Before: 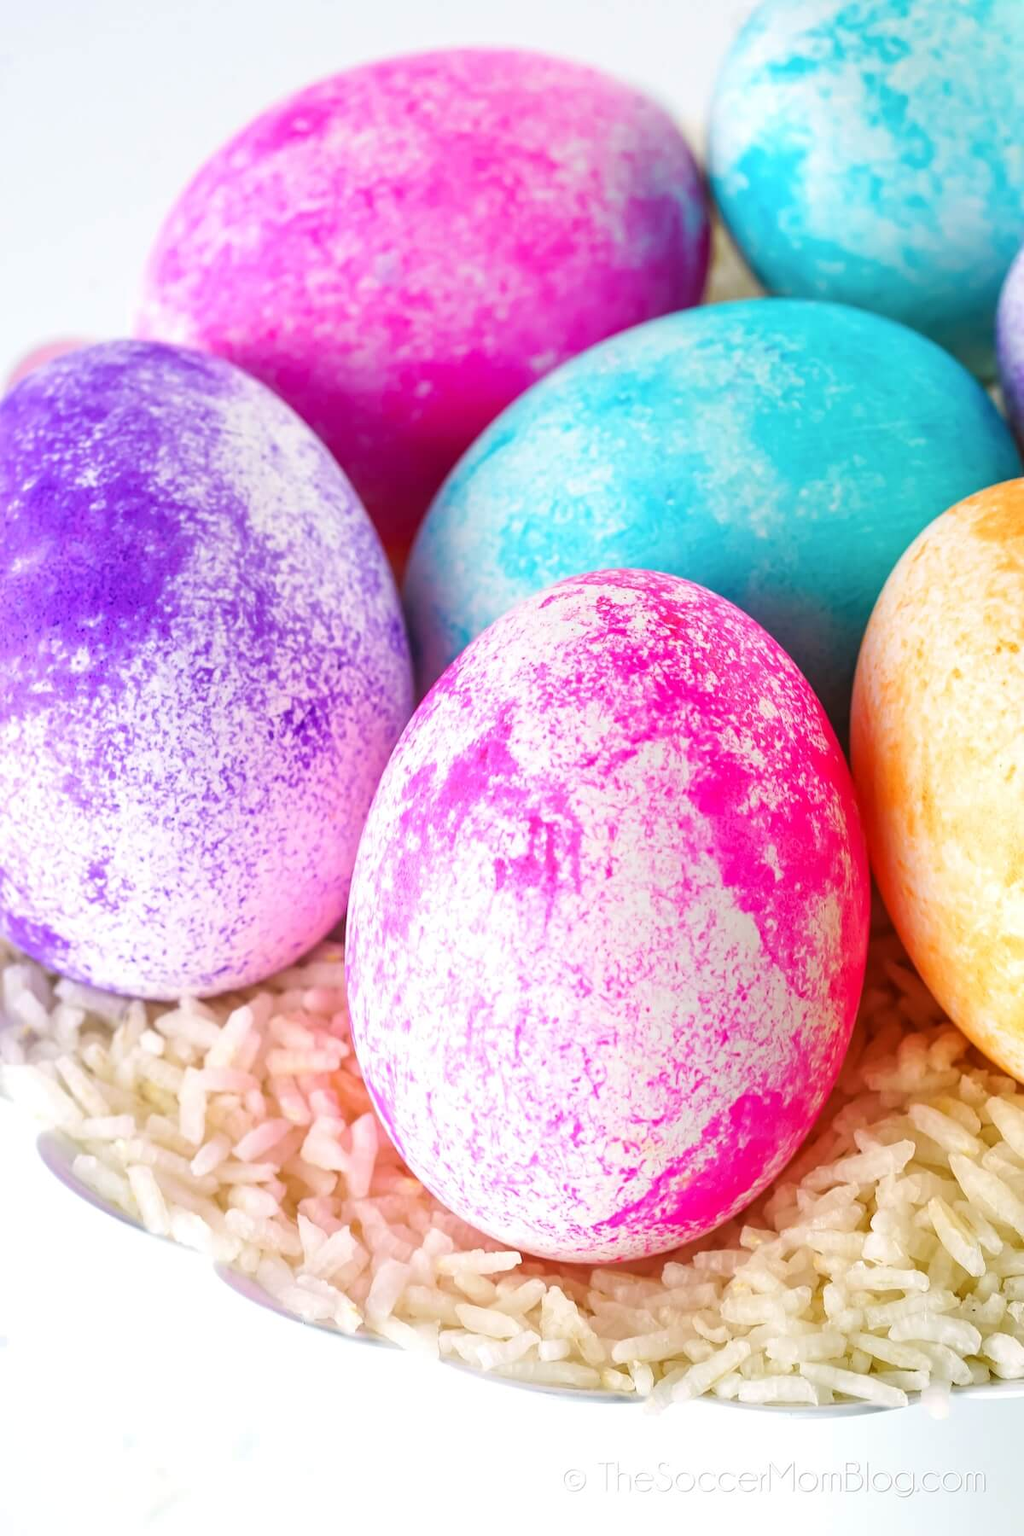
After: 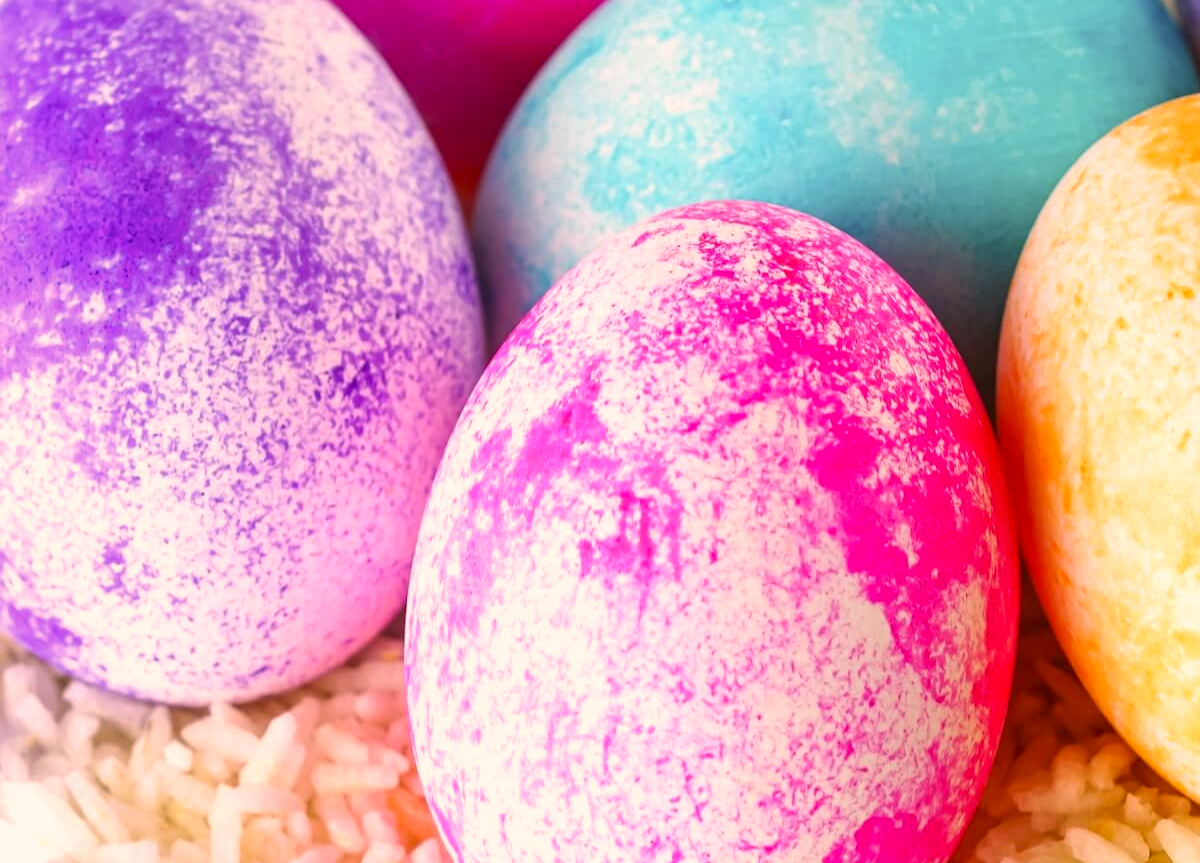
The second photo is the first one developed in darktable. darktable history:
crop and rotate: top 25.927%, bottom 26.08%
color calibration: output R [1.063, -0.012, -0.003, 0], output B [-0.079, 0.047, 1, 0], gray › normalize channels true, x 0.335, y 0.349, temperature 5469.61 K, gamut compression 0.023
